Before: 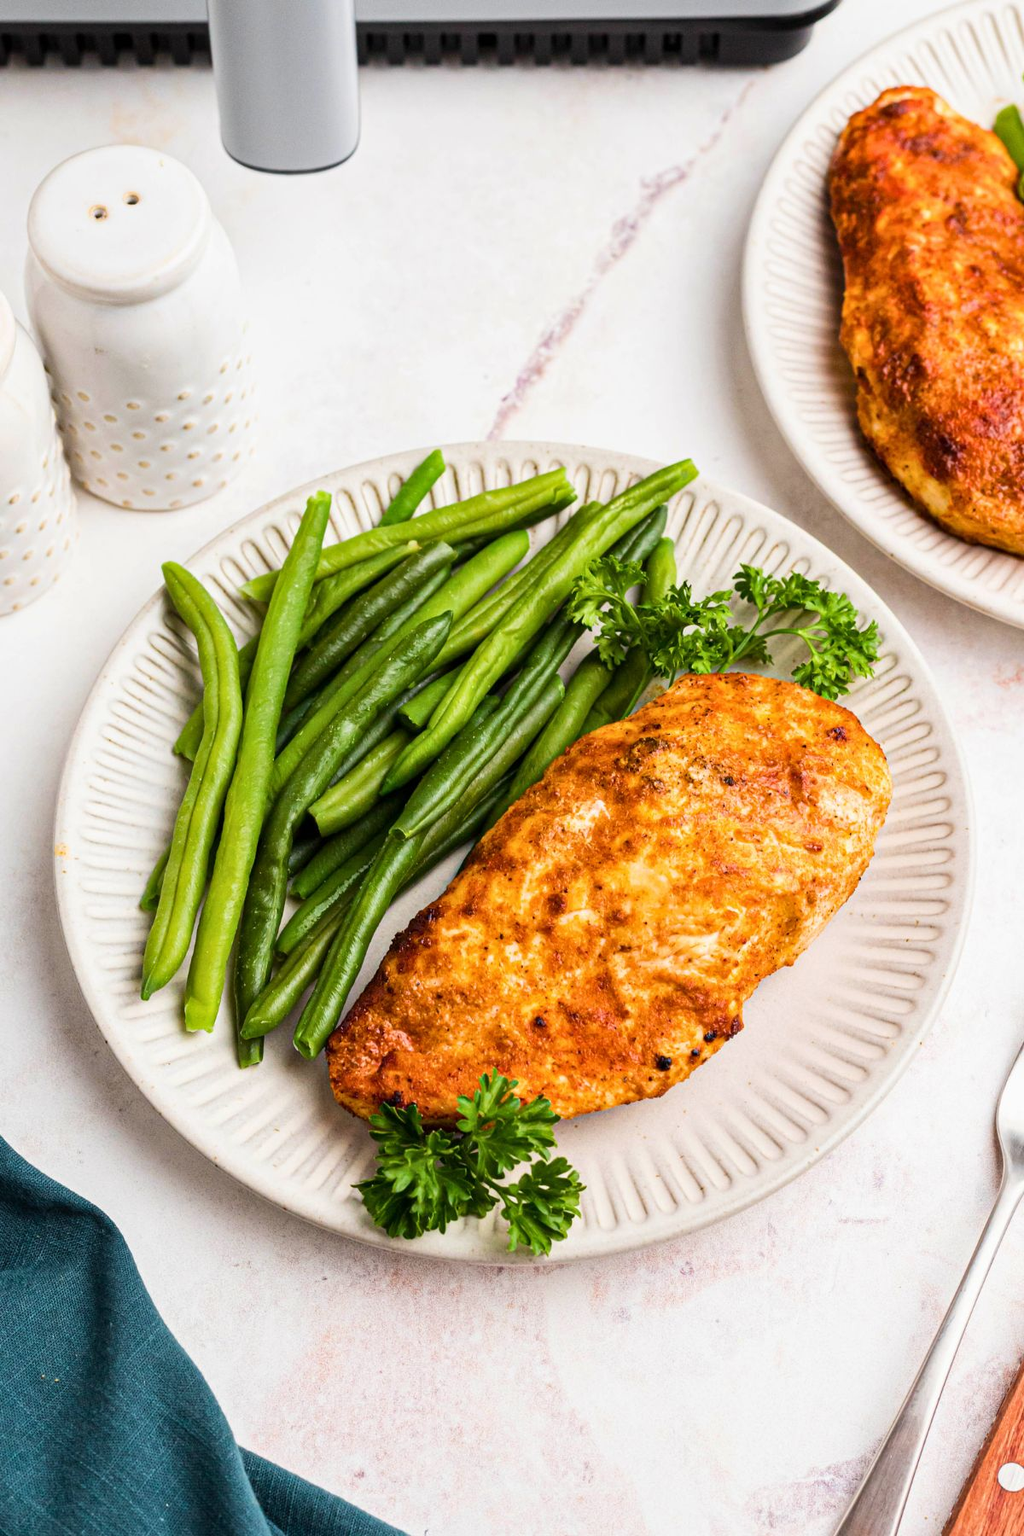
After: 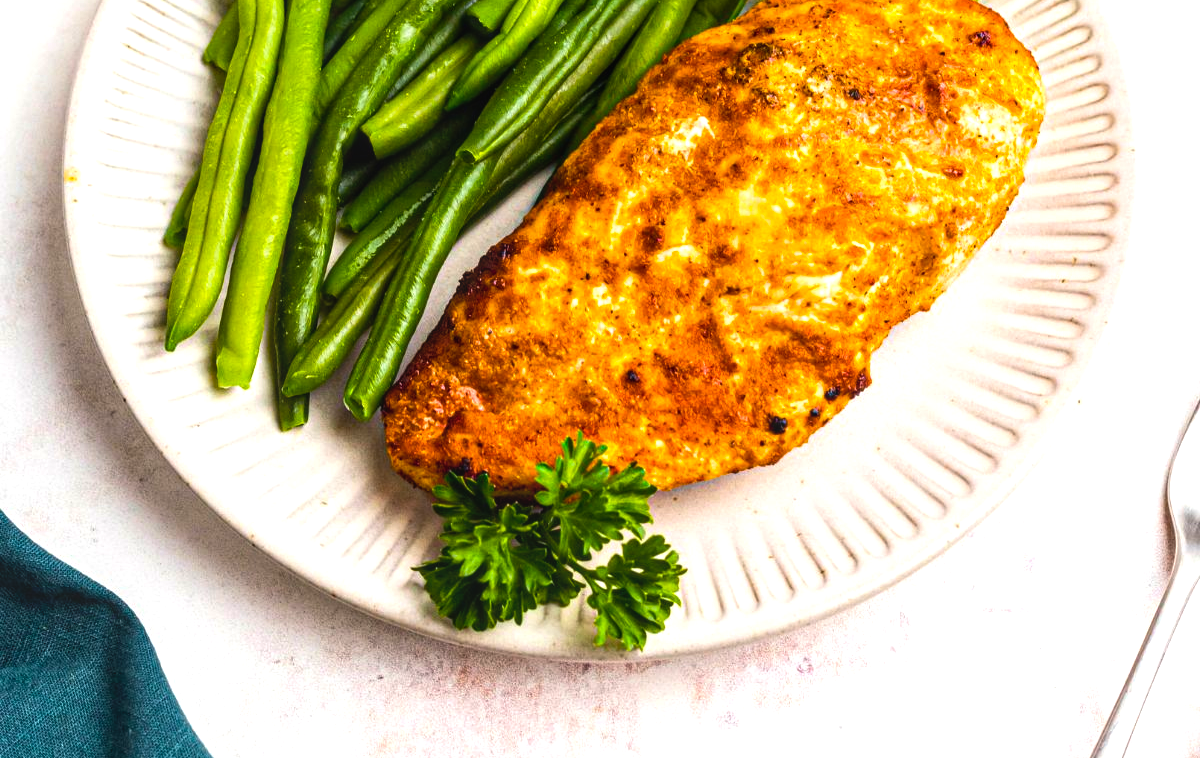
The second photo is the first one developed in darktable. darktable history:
crop: top 45.636%, bottom 12.23%
color balance rgb: perceptual saturation grading › global saturation 24.89%, perceptual brilliance grading › global brilliance 14.393%, perceptual brilliance grading › shadows -34.879%, global vibrance 20.25%
local contrast: detail 110%
